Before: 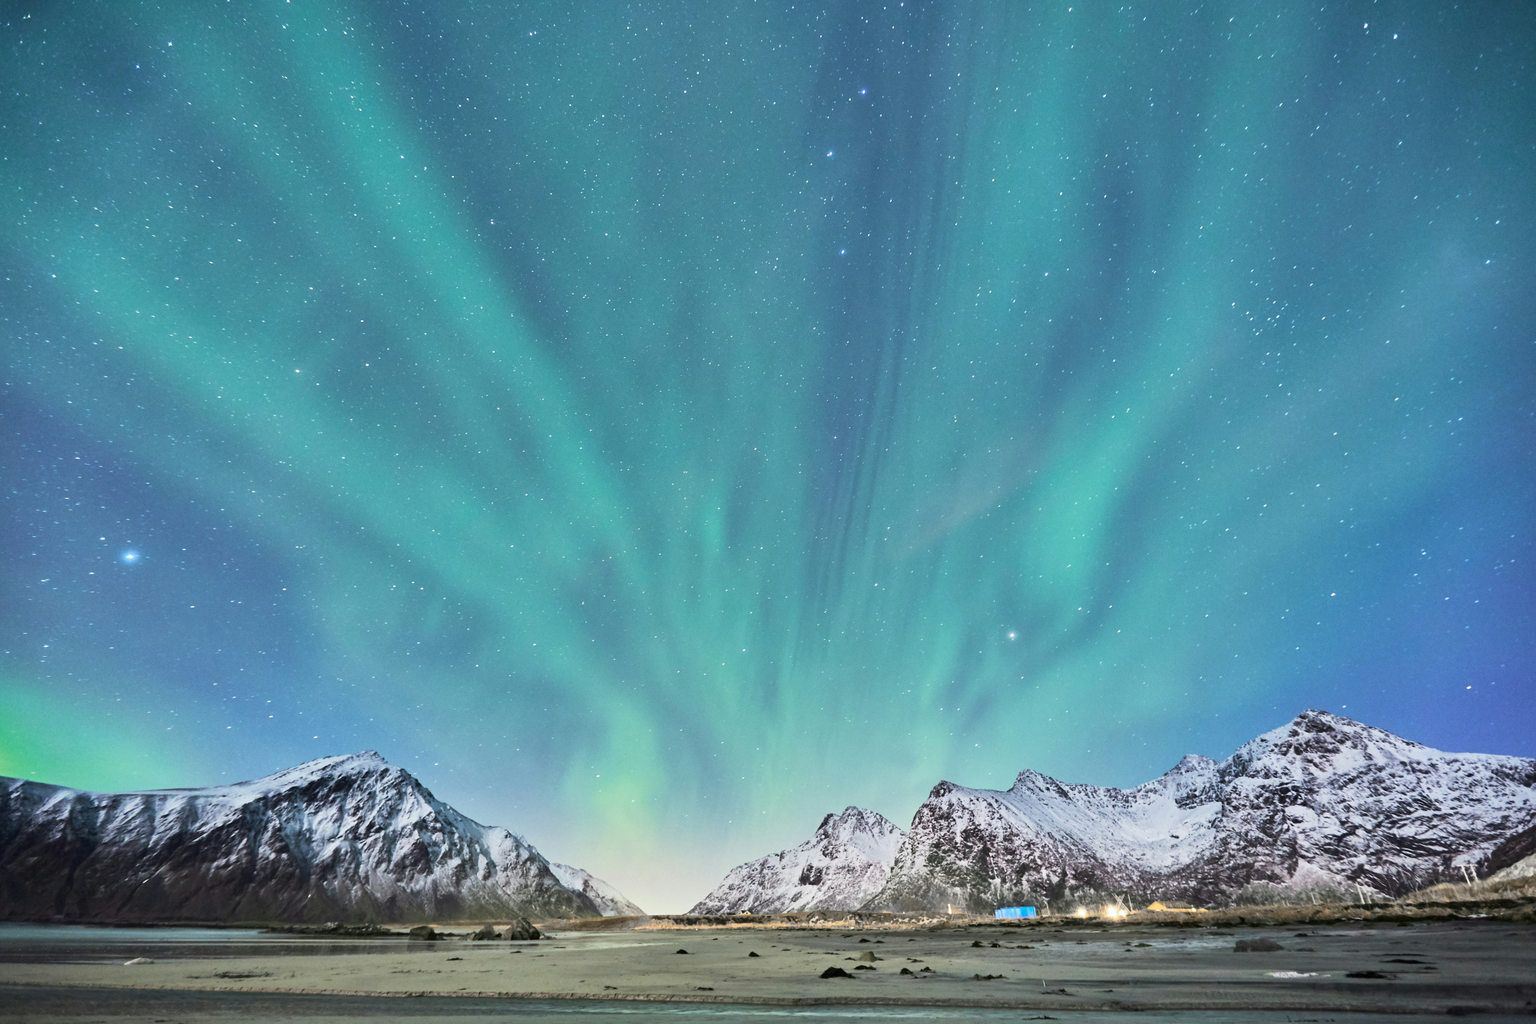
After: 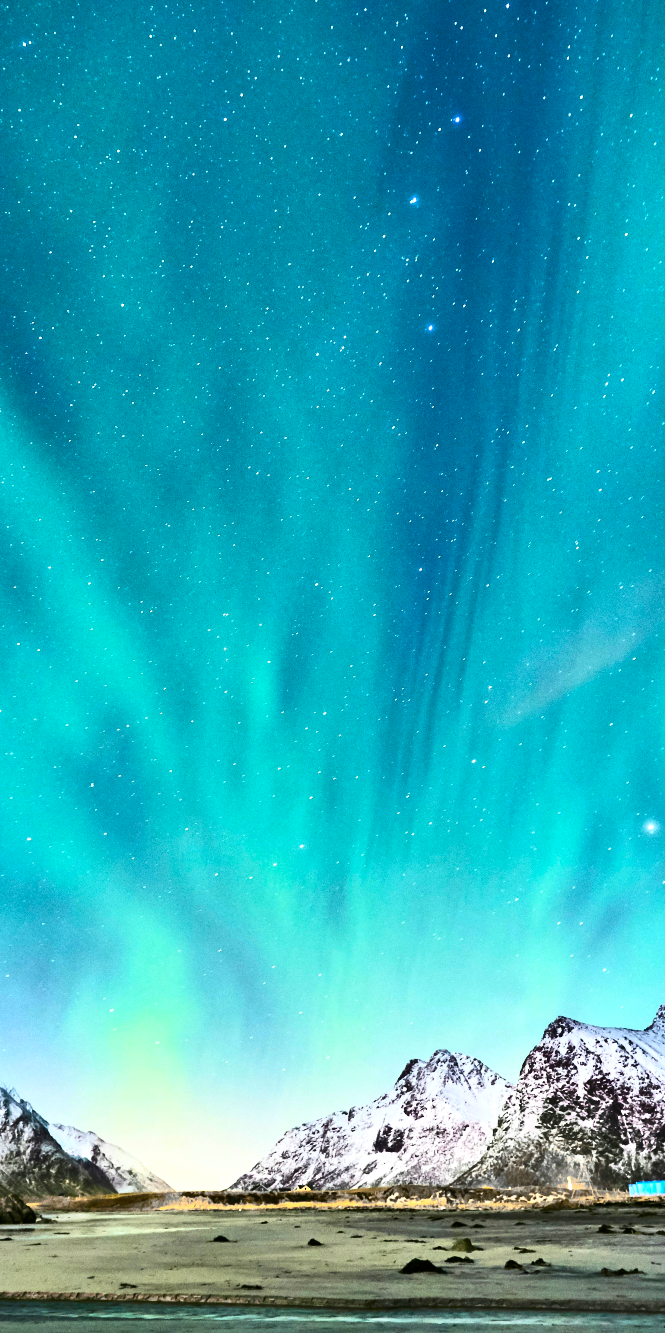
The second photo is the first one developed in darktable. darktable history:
contrast brightness saturation: contrast 0.28
crop: left 33.36%, right 33.36%
color balance rgb: linear chroma grading › global chroma 9%, perceptual saturation grading › global saturation 36%, perceptual saturation grading › shadows 35%, perceptual brilliance grading › global brilliance 15%, perceptual brilliance grading › shadows -35%, global vibrance 15%
